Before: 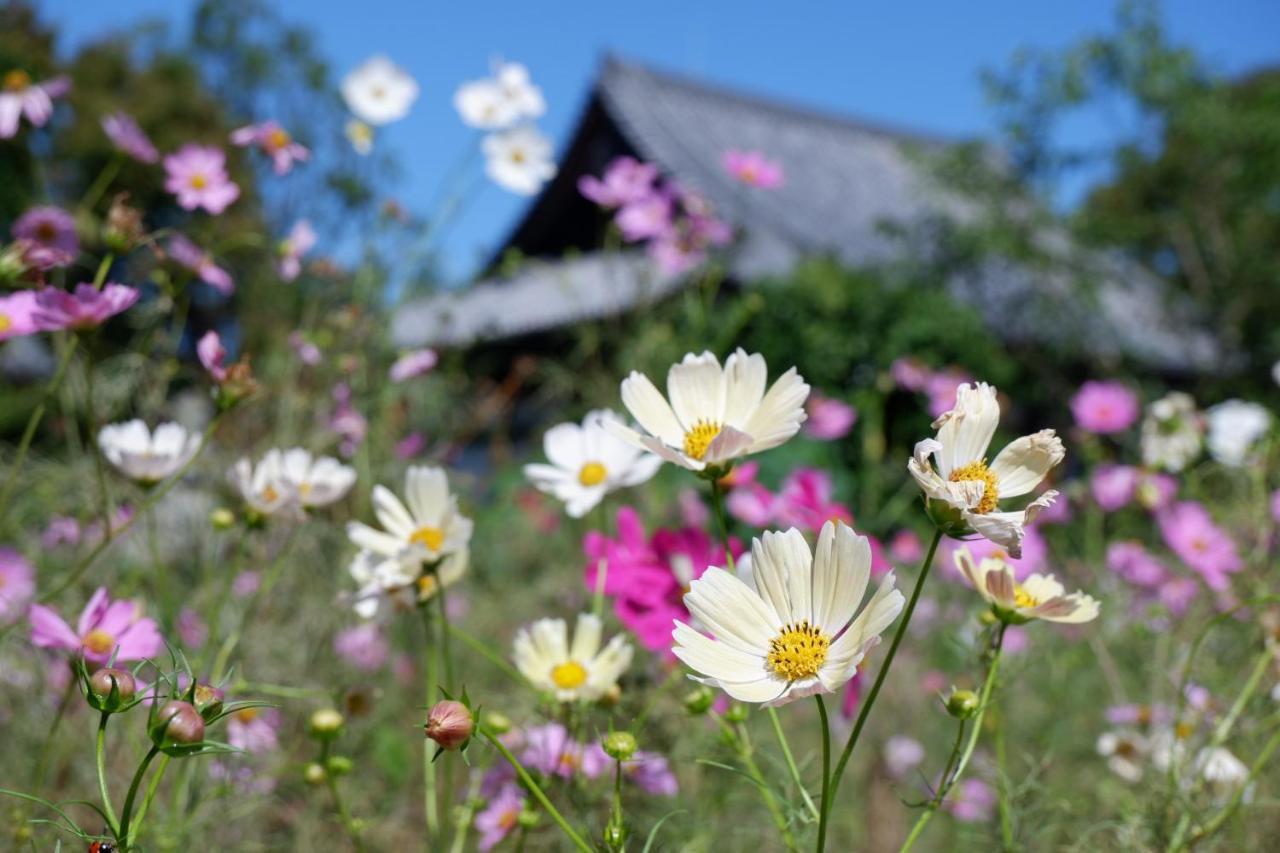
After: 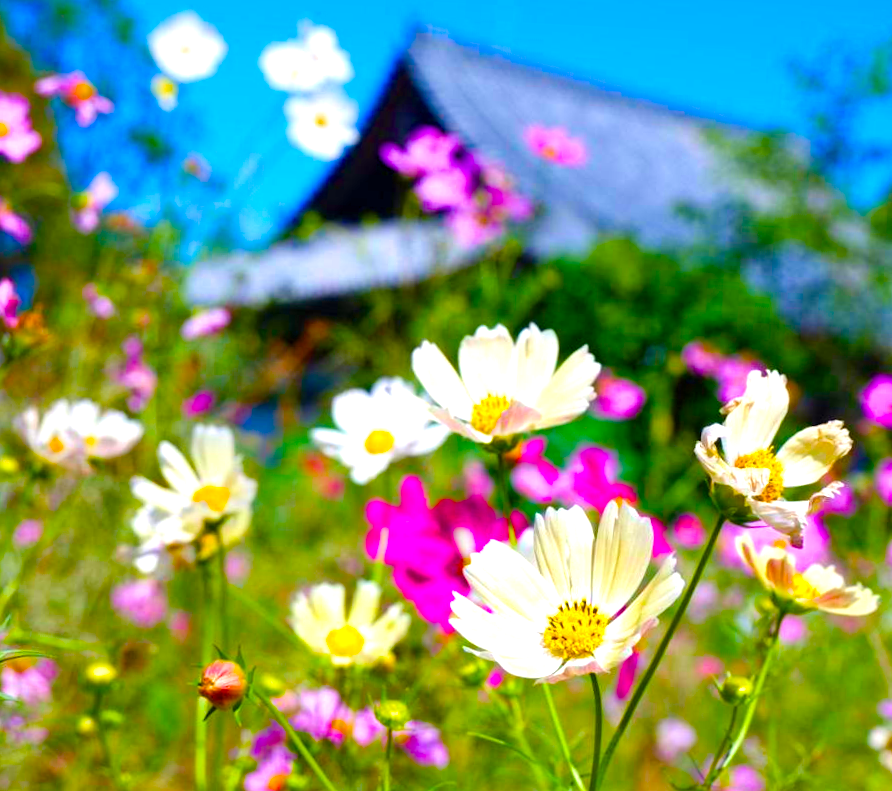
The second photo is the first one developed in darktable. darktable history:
crop and rotate: angle -3°, left 13.922%, top 0.037%, right 11.003%, bottom 0.032%
color balance rgb: power › chroma 0.239%, power › hue 60.02°, linear chroma grading › shadows 9.42%, linear chroma grading › highlights 9.526%, linear chroma grading › global chroma 15.132%, linear chroma grading › mid-tones 14.906%, perceptual saturation grading › global saturation 36.591%, perceptual saturation grading › shadows 34.881%, global vibrance 14.512%
velvia: strength 31.8%, mid-tones bias 0.206
exposure: black level correction 0, exposure 0.693 EV, compensate highlight preservation false
